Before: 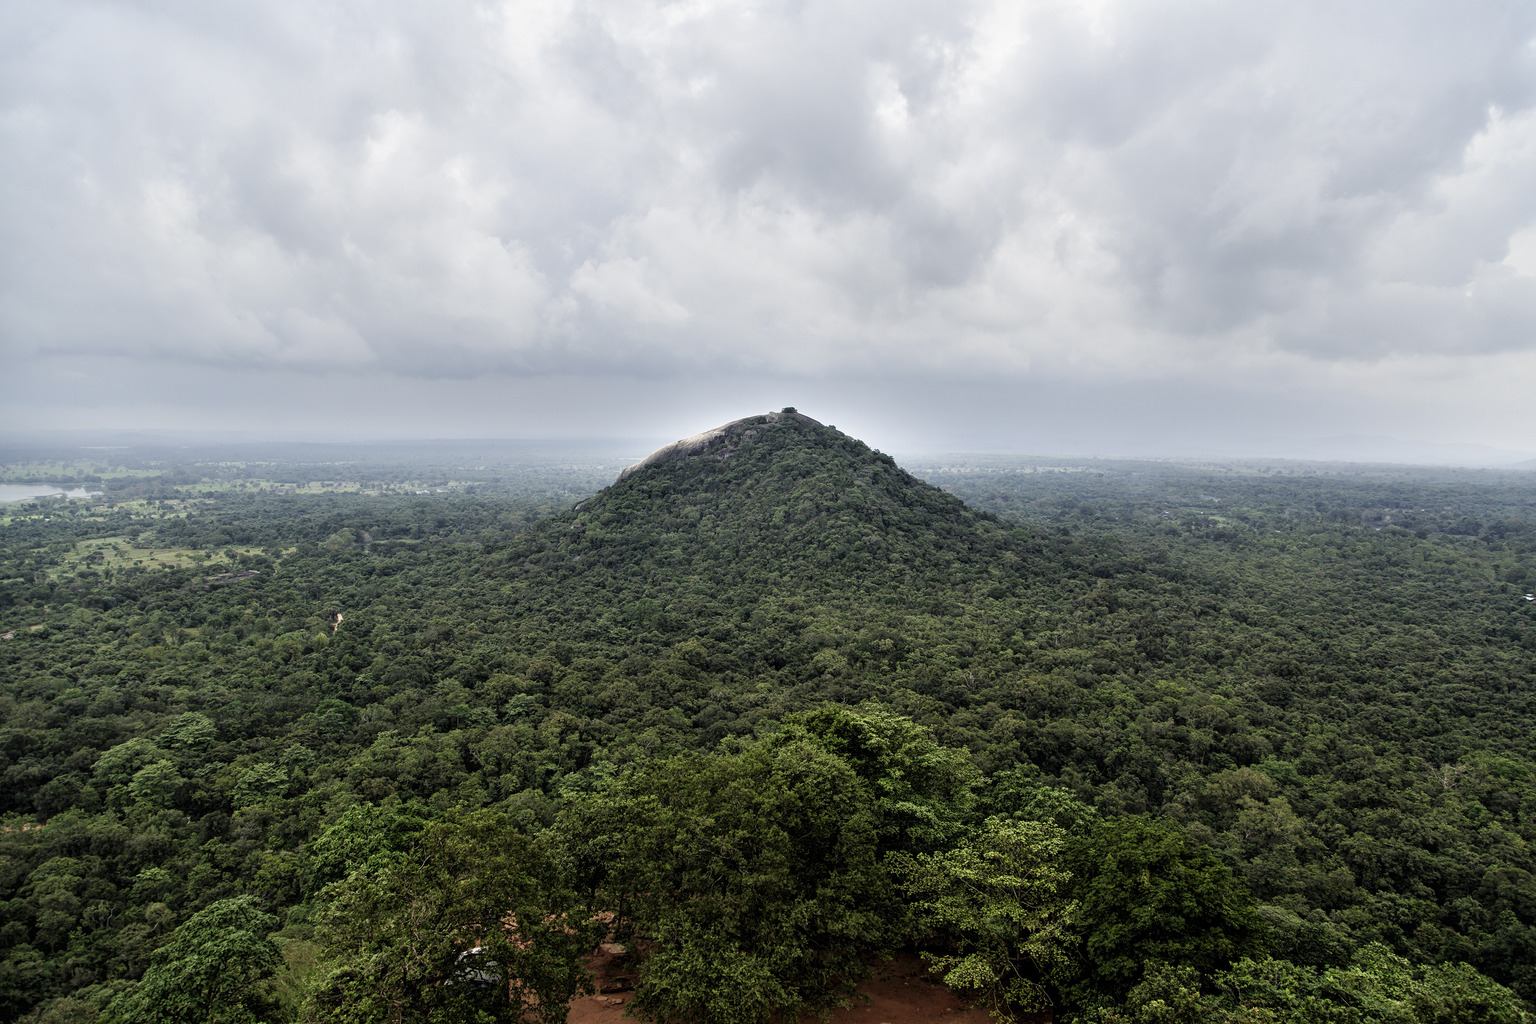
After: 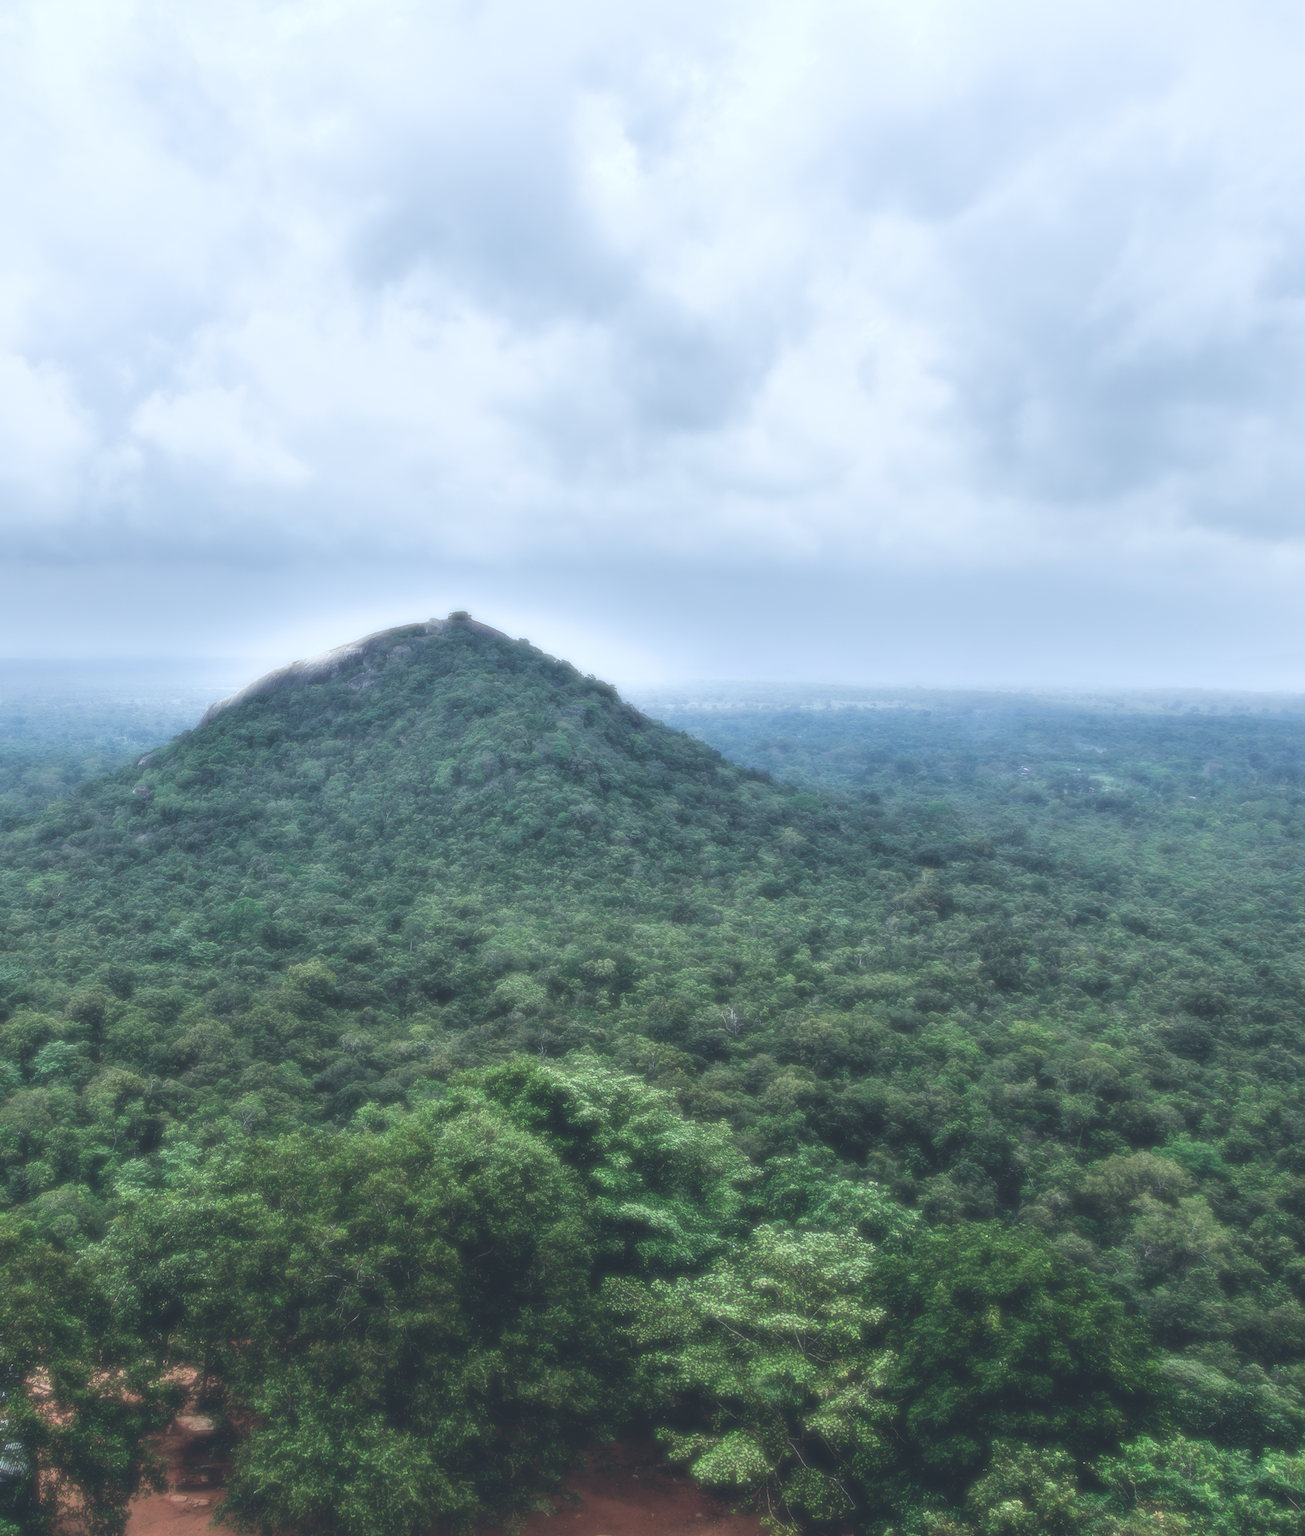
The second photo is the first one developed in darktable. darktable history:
exposure: black level correction -0.023, exposure -0.039 EV, compensate highlight preservation false
color calibration: illuminant as shot in camera, x 0.383, y 0.38, temperature 3949.15 K, gamut compression 1.66
soften: size 8.67%, mix 49%
tone equalizer: -8 EV 0.001 EV, -7 EV -0.004 EV, -6 EV 0.009 EV, -5 EV 0.032 EV, -4 EV 0.276 EV, -3 EV 0.644 EV, -2 EV 0.584 EV, -1 EV 0.187 EV, +0 EV 0.024 EV
crop: left 31.458%, top 0%, right 11.876%
